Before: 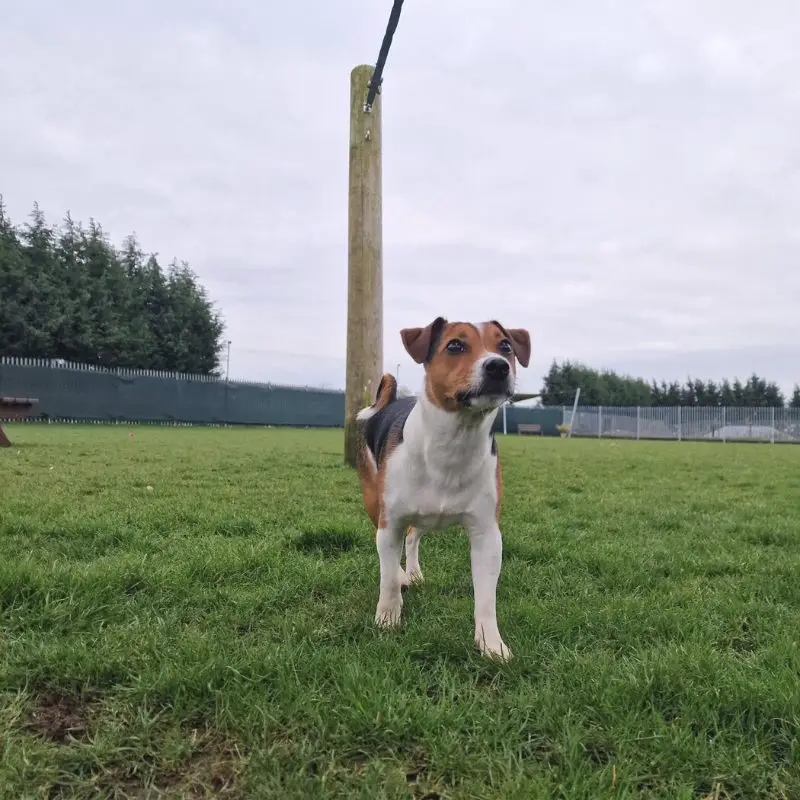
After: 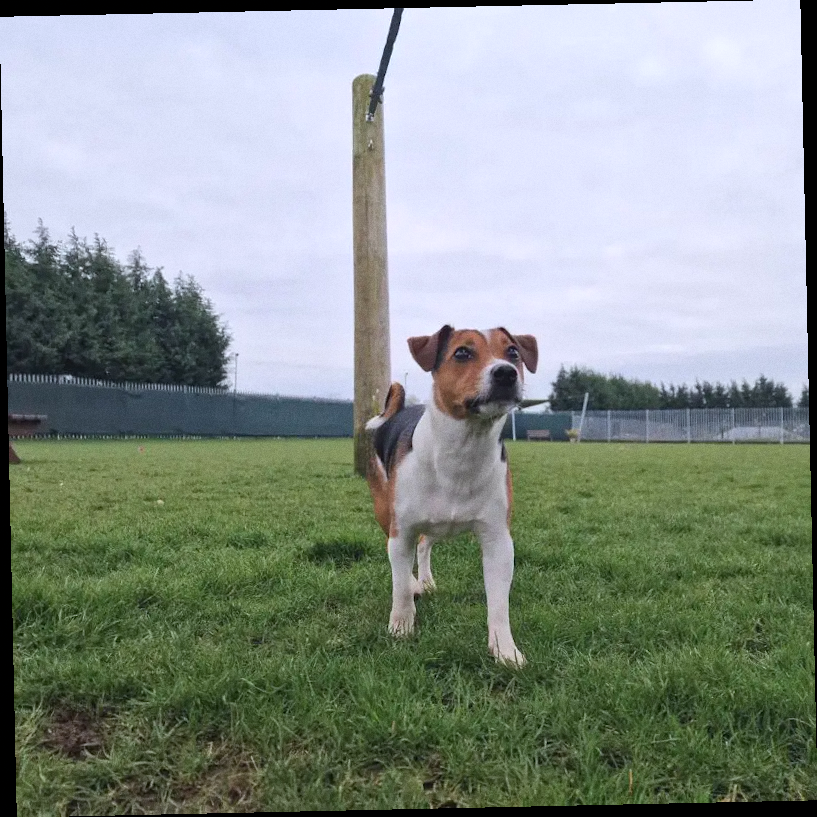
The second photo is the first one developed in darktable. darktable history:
color correction: highlights a* -0.137, highlights b* -5.91, shadows a* -0.137, shadows b* -0.137
rotate and perspective: rotation -1.24°, automatic cropping off
grain: coarseness 7.08 ISO, strength 21.67%, mid-tones bias 59.58%
